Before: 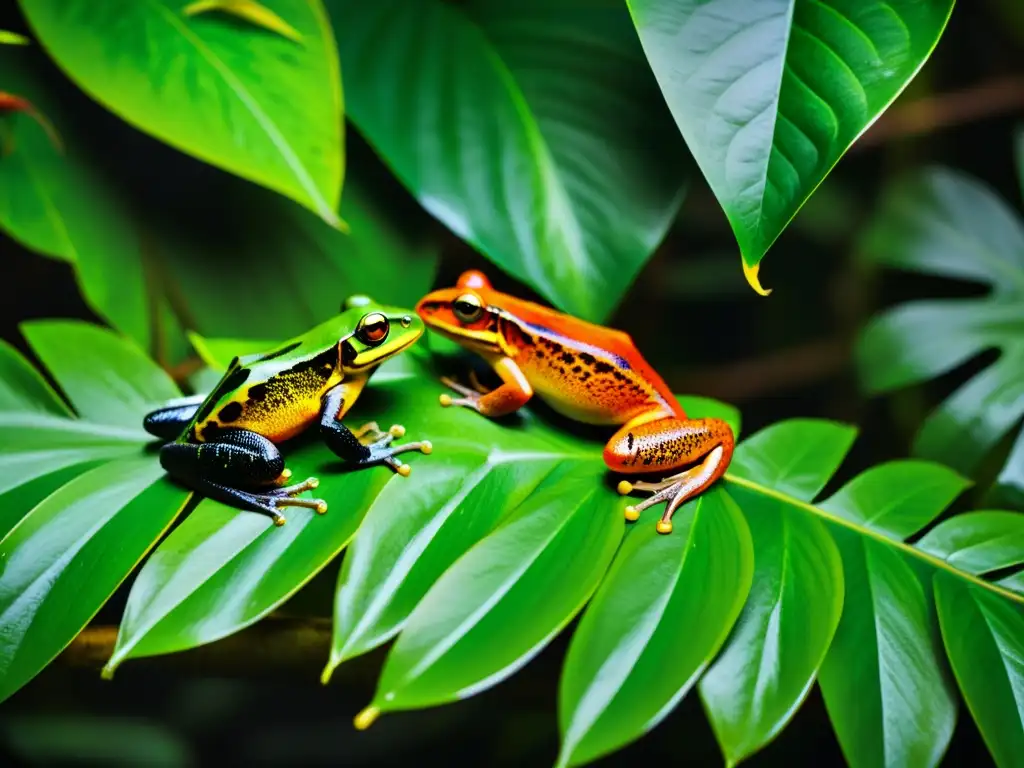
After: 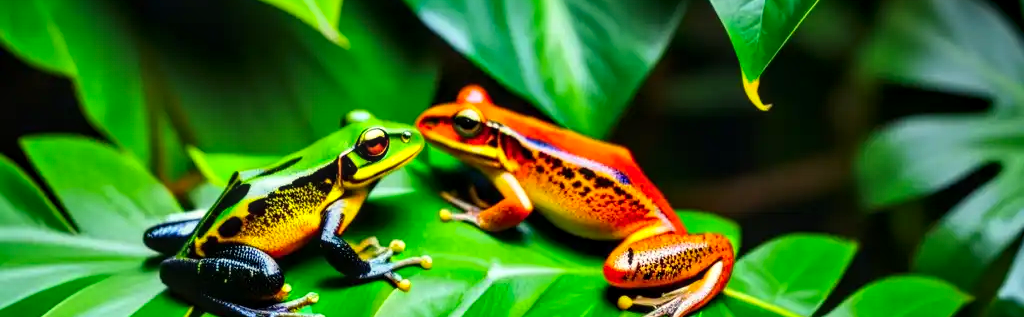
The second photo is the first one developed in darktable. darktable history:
crop and rotate: top 24.16%, bottom 34.508%
color balance rgb: highlights gain › luminance 6.065%, highlights gain › chroma 2.543%, highlights gain › hue 87.48°, perceptual saturation grading › global saturation -3.7%, saturation formula JzAzBz (2021)
local contrast: detail 130%
contrast brightness saturation: contrast 0.095, saturation 0.268
